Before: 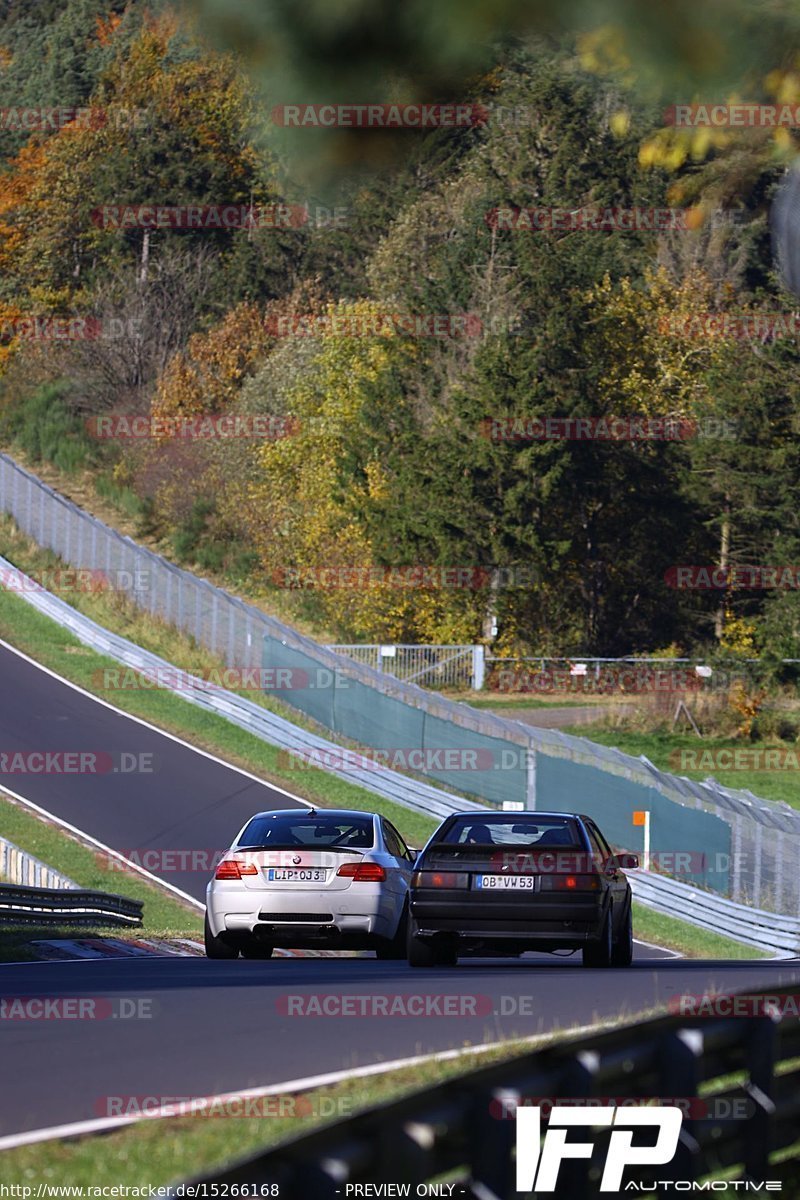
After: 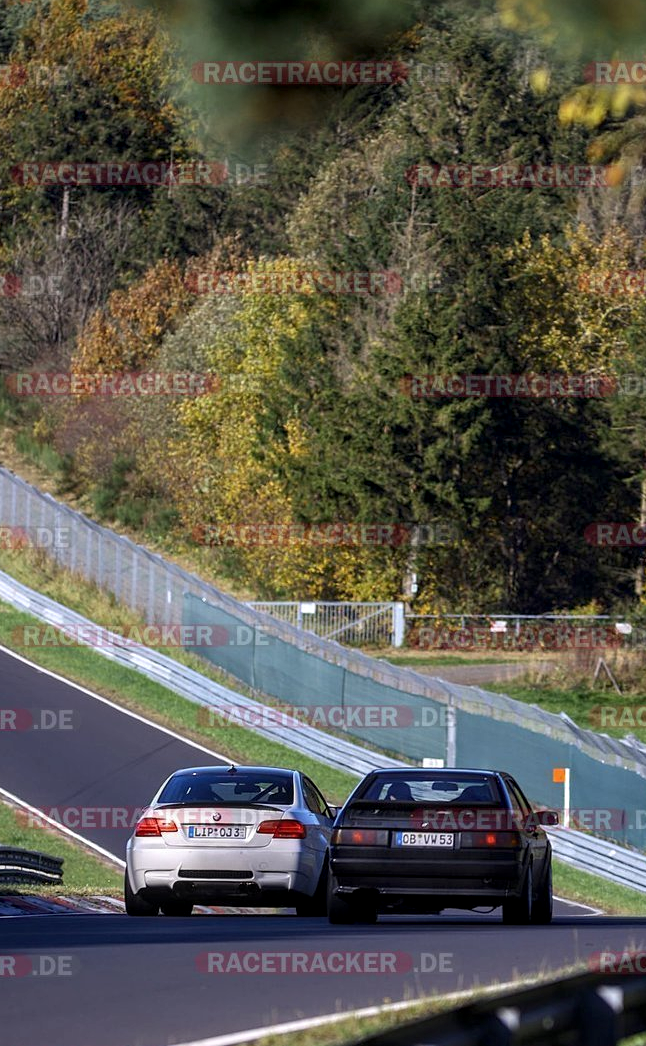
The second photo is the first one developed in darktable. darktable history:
local contrast: detail 130%
crop: left 10.01%, top 3.622%, right 9.178%, bottom 9.195%
